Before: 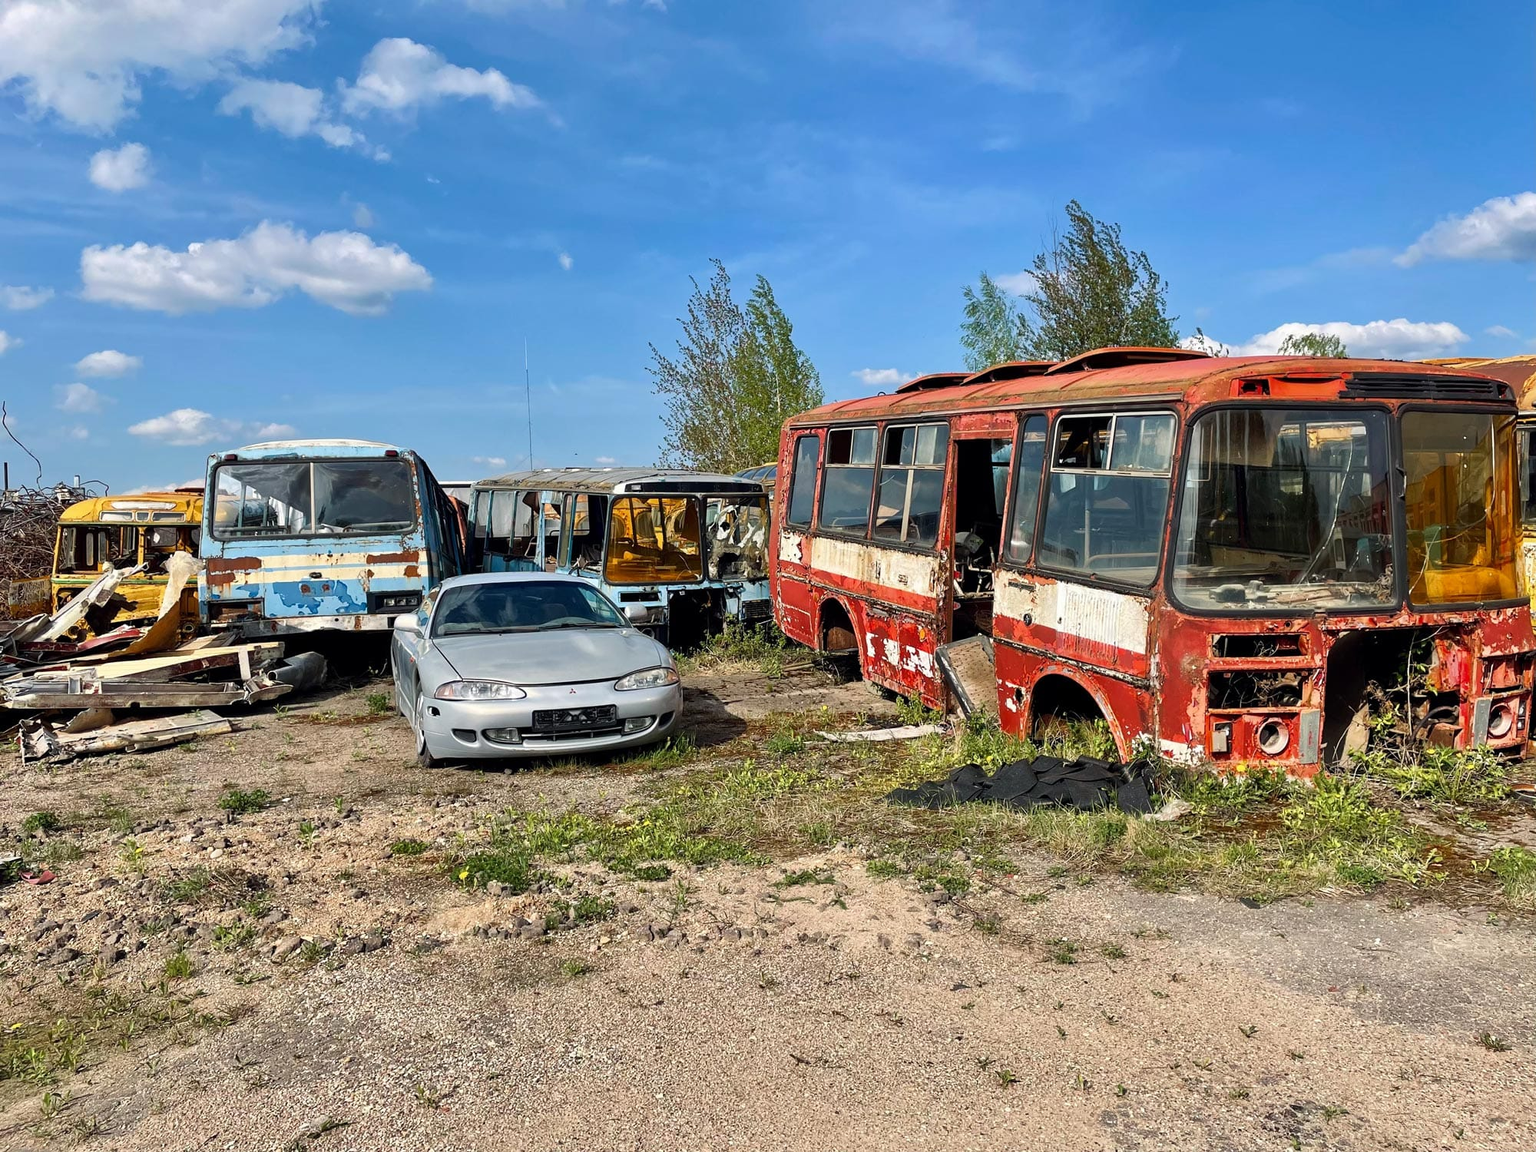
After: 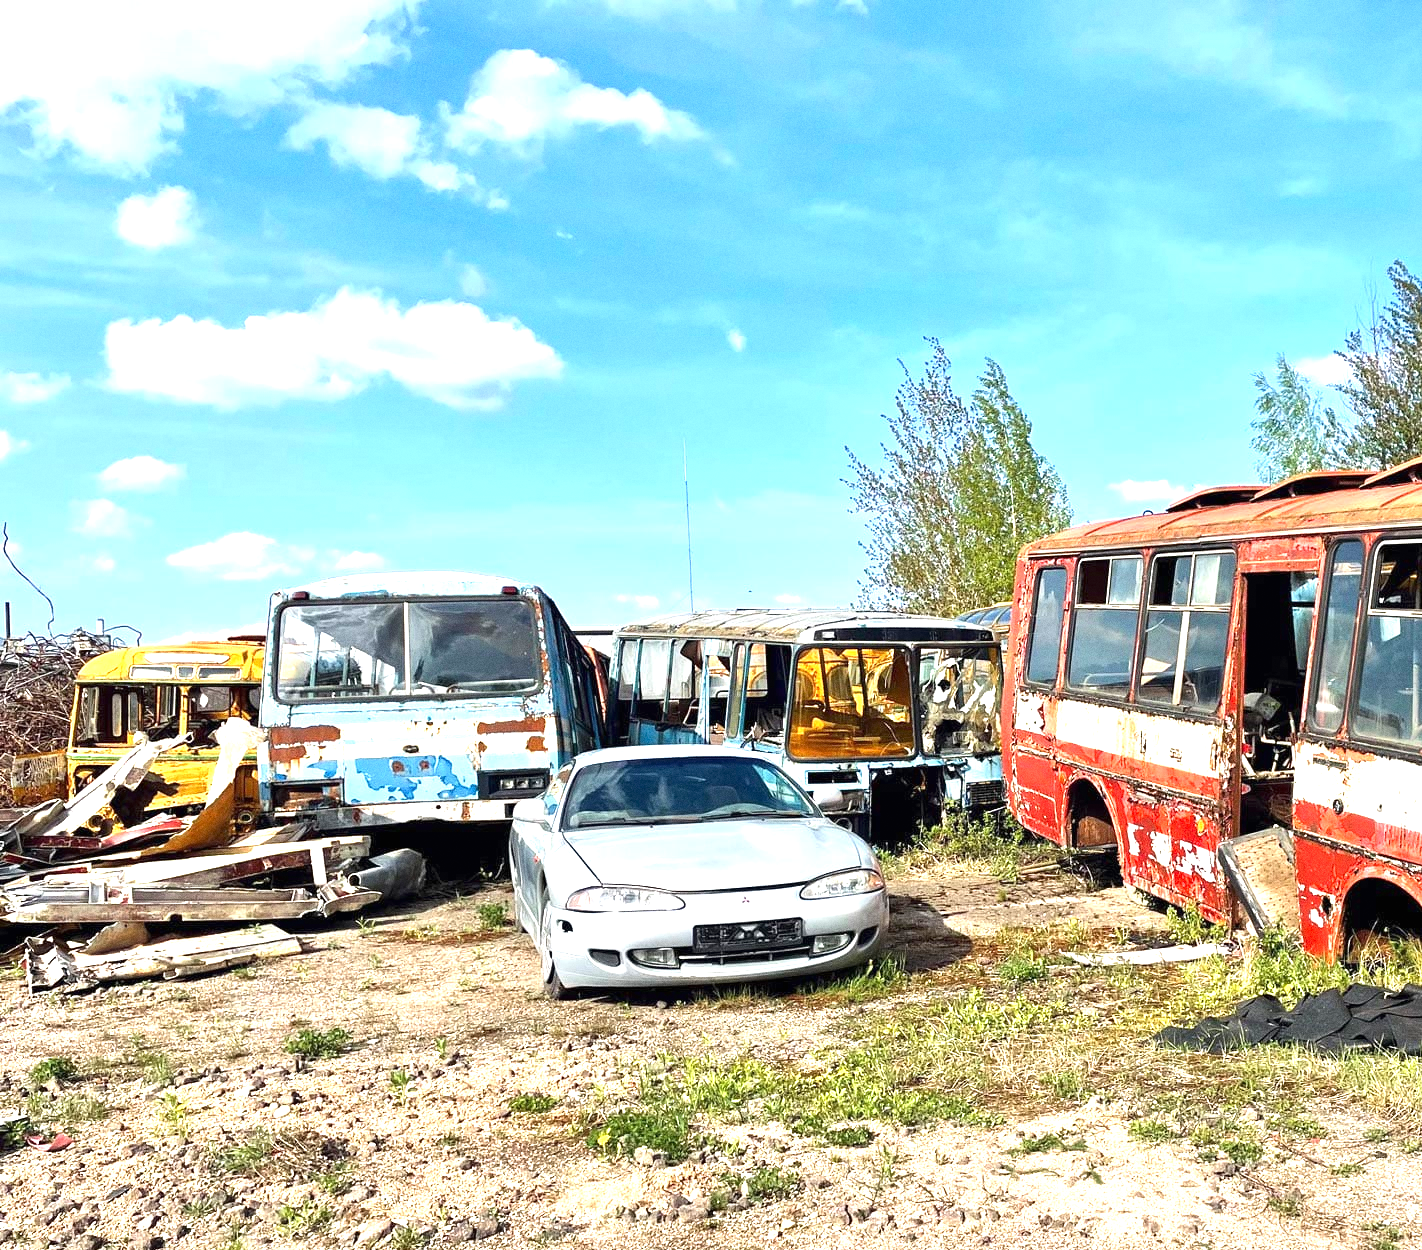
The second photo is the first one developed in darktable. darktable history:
crop: right 28.885%, bottom 16.626%
grain: coarseness 0.47 ISO
exposure: black level correction 0, exposure 1.4 EV, compensate highlight preservation false
